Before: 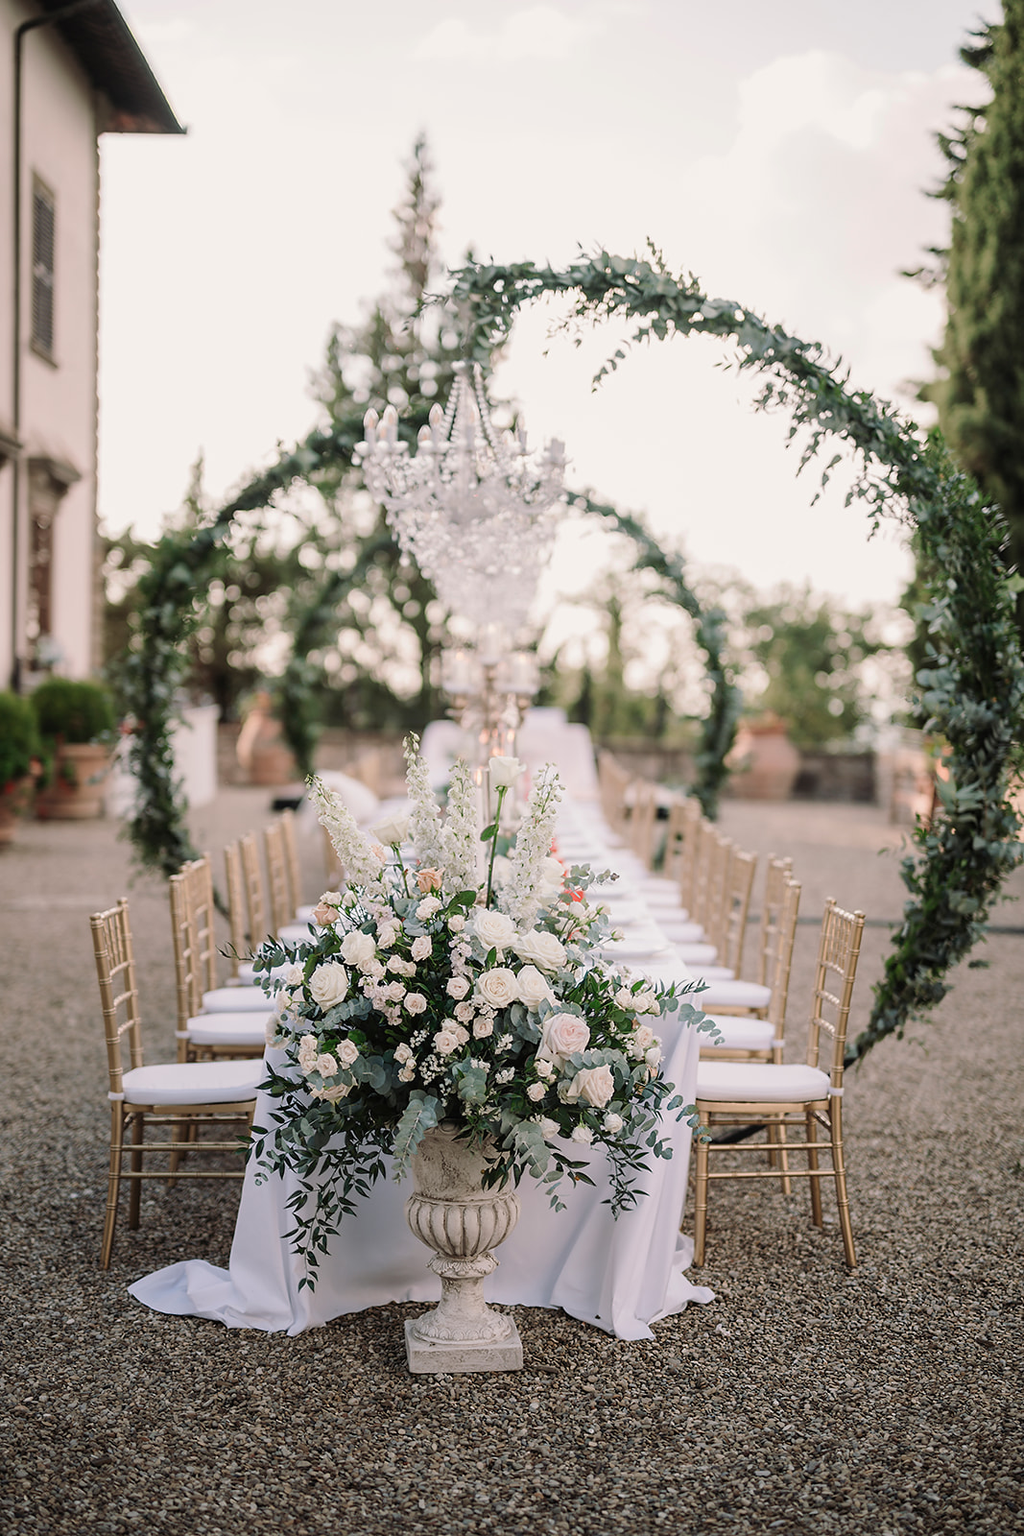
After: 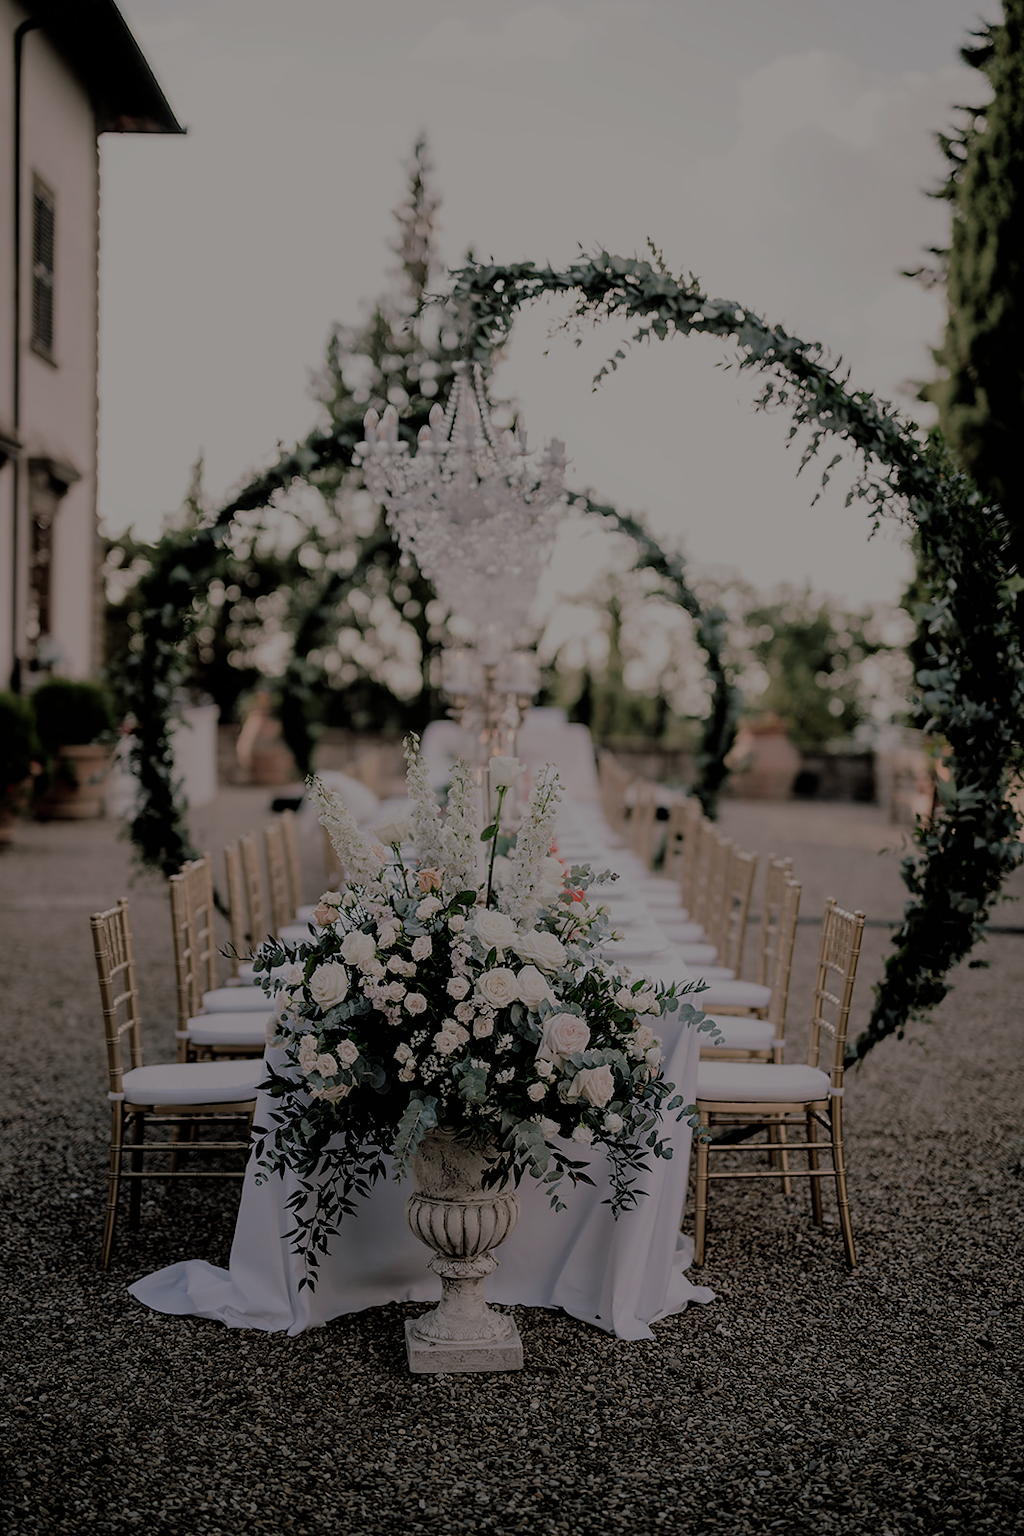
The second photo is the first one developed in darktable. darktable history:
exposure: exposure 0.195 EV, compensate exposure bias true, compensate highlight preservation false
tone equalizer: on, module defaults
filmic rgb: black relative exposure -4.77 EV, white relative exposure 4.03 EV, hardness 2.82
